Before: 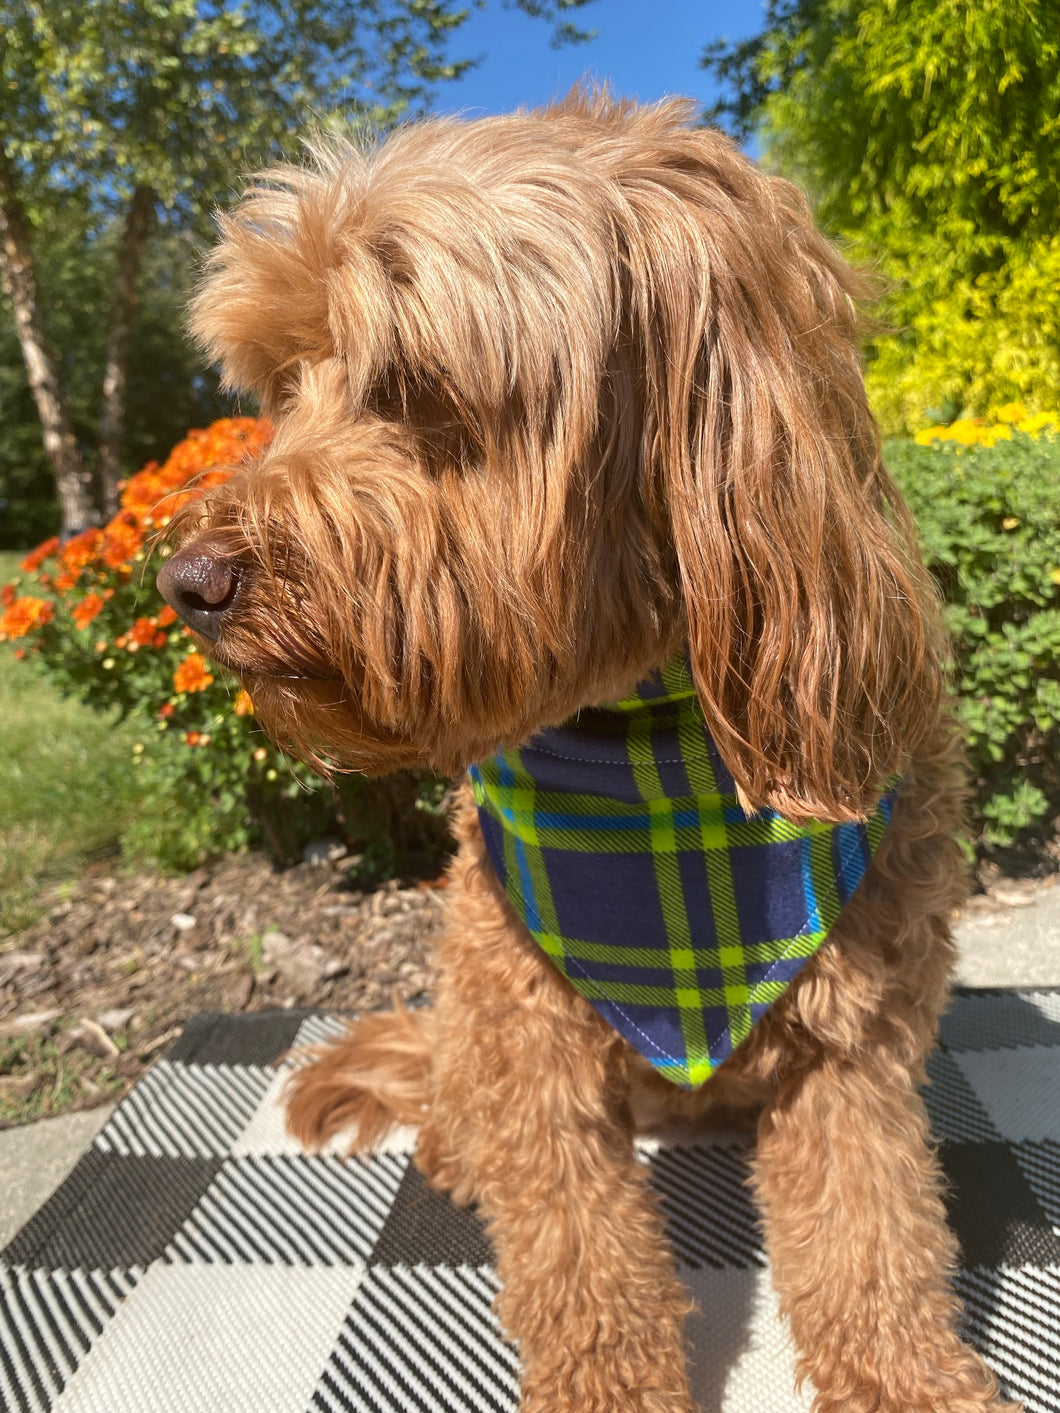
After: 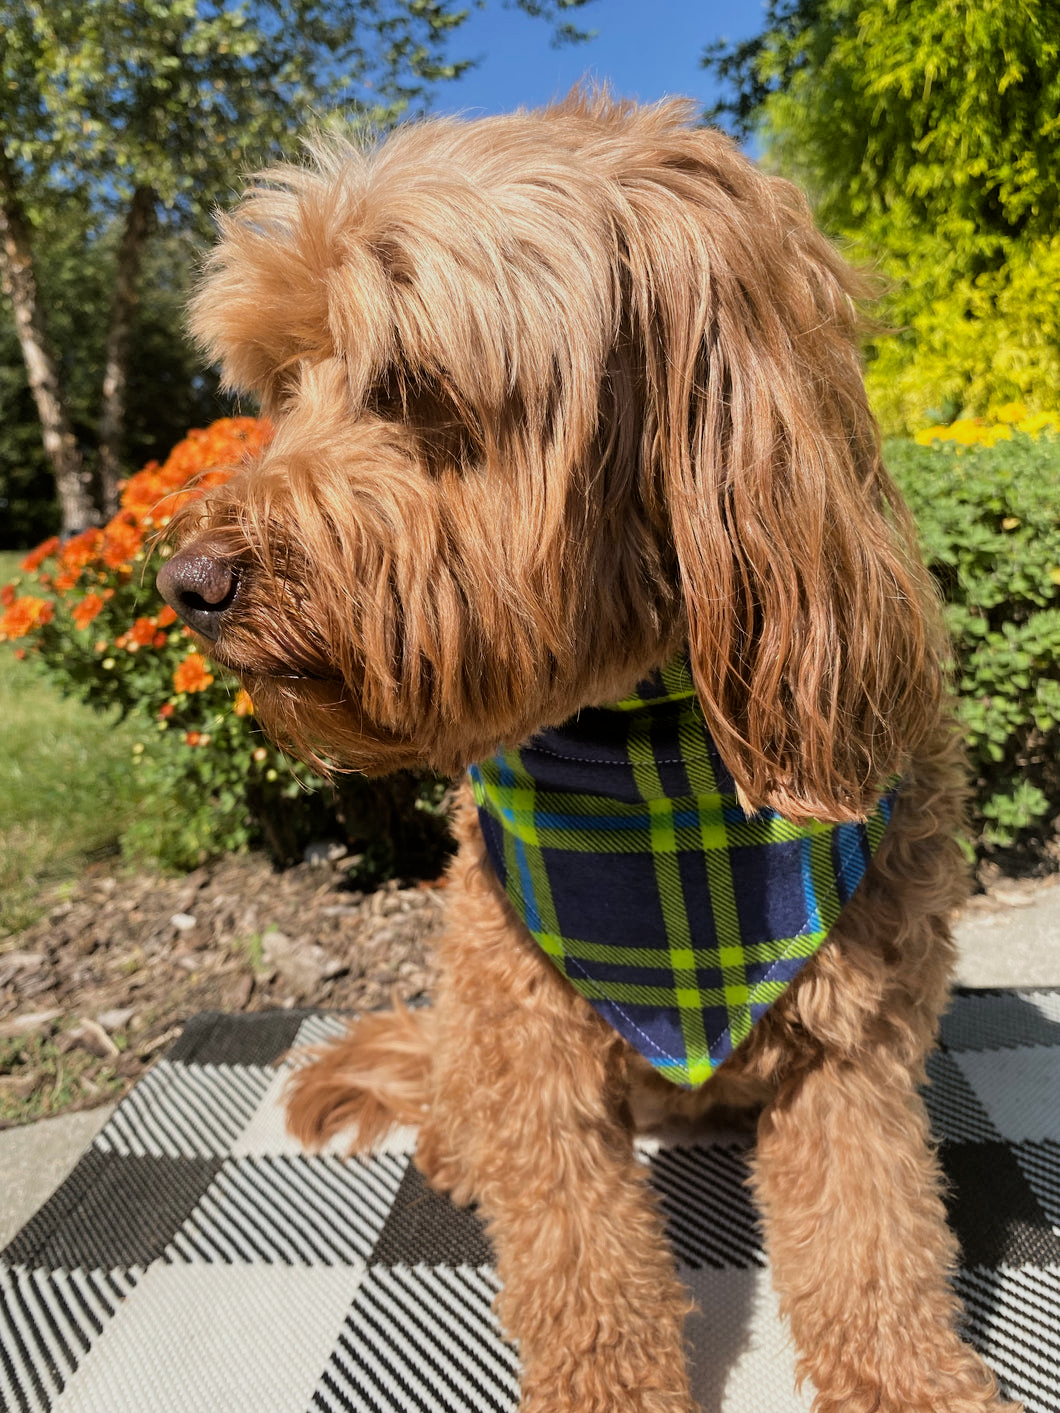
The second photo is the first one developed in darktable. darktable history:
filmic rgb: black relative exposure -7.74 EV, white relative exposure 4.45 EV, hardness 3.76, latitude 49.25%, contrast 1.101
